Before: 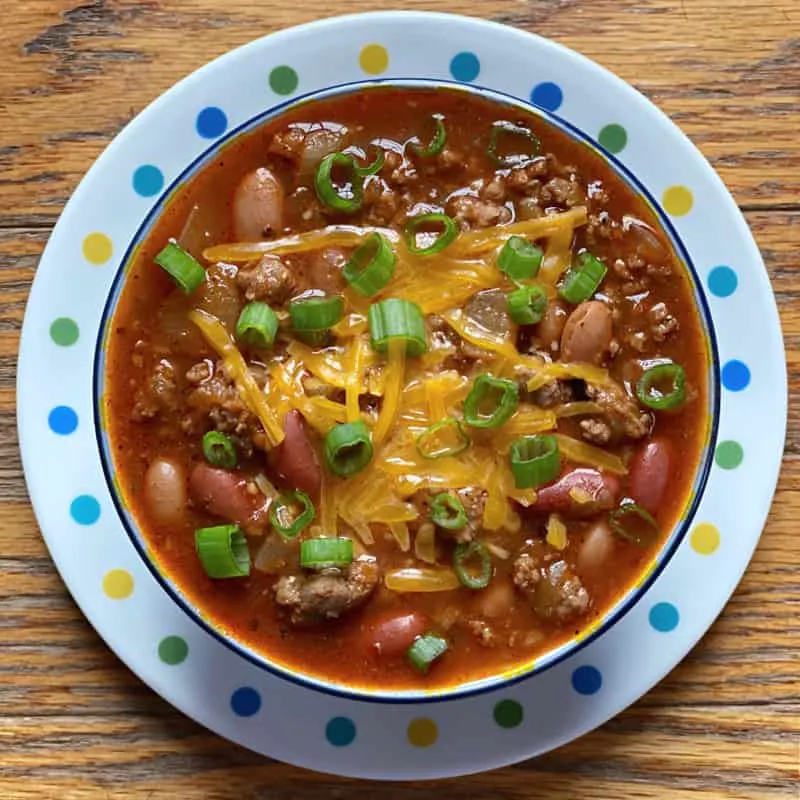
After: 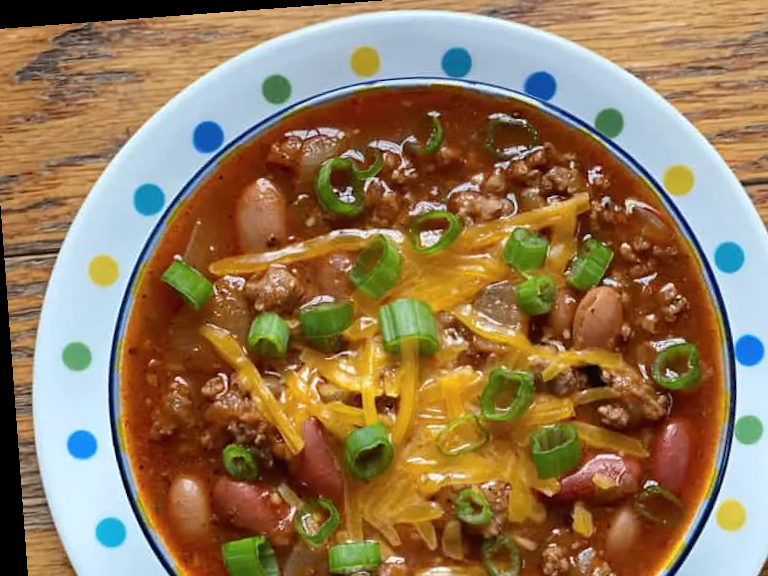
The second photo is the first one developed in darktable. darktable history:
rotate and perspective: rotation -4.25°, automatic cropping off
crop: left 1.509%, top 3.452%, right 7.696%, bottom 28.452%
